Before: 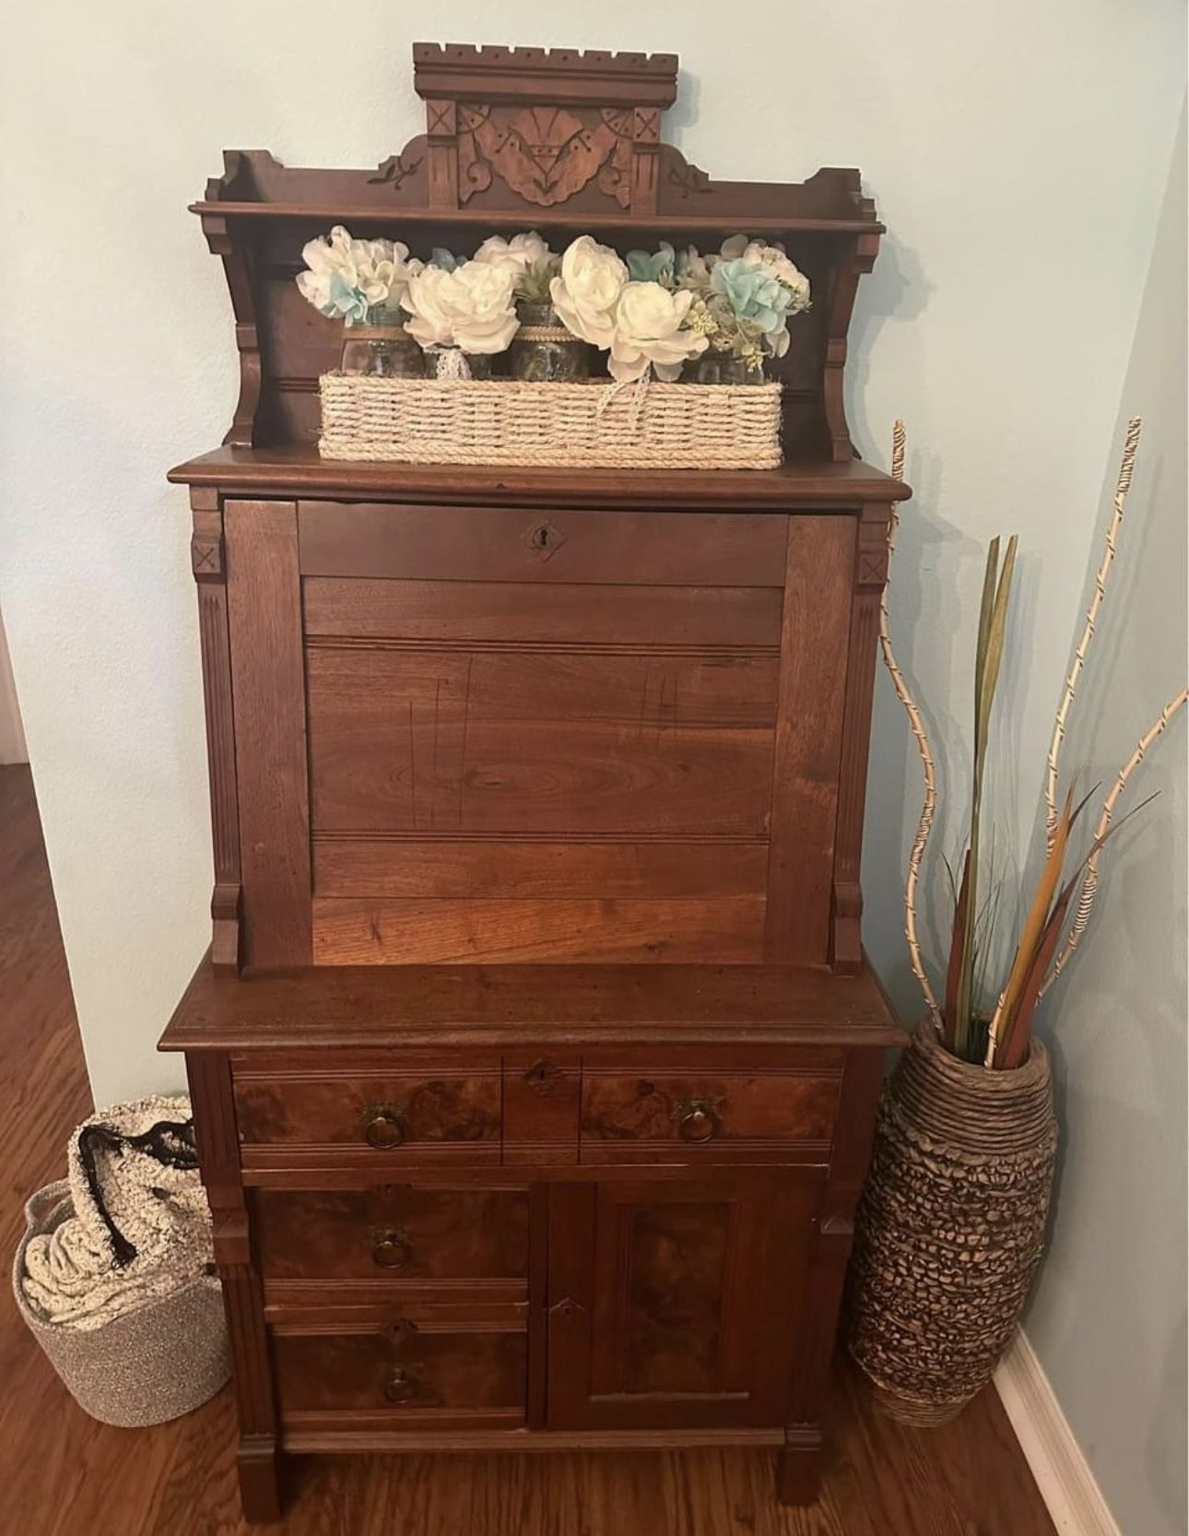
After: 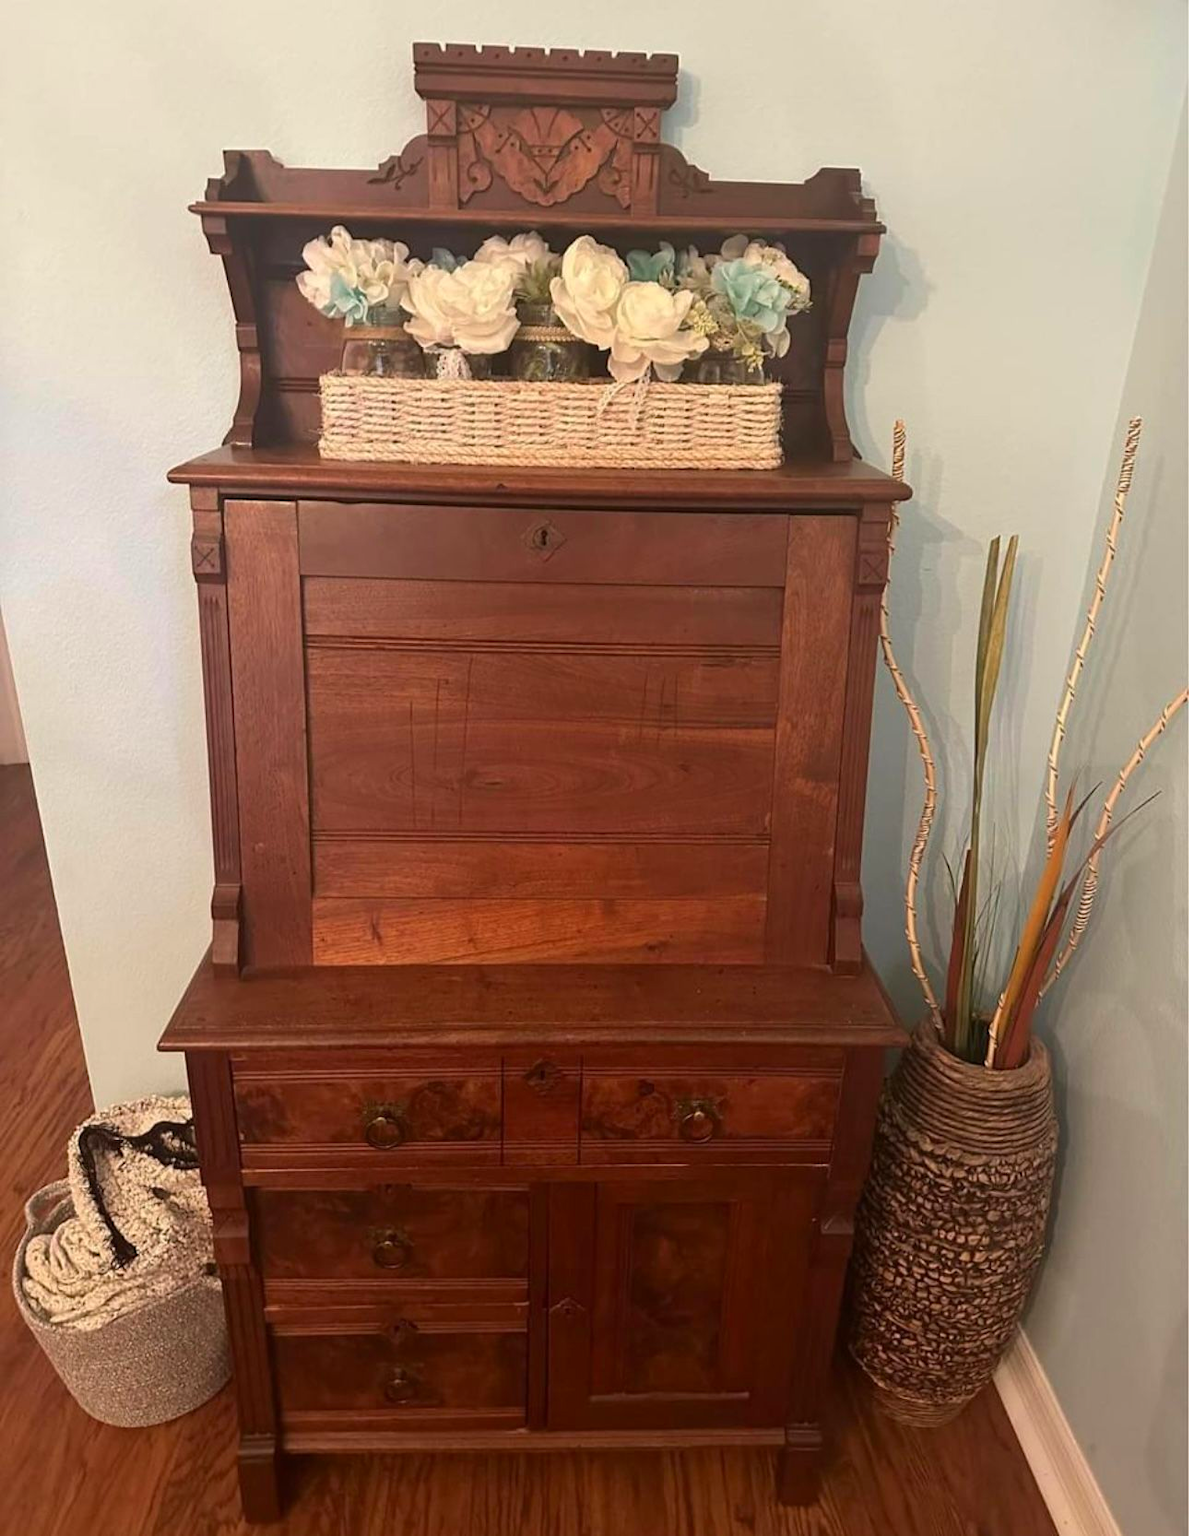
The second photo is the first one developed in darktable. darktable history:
color correction: highlights b* 0.051, saturation 1.14
color balance rgb: perceptual saturation grading › global saturation -11.407%, global vibrance 20%
